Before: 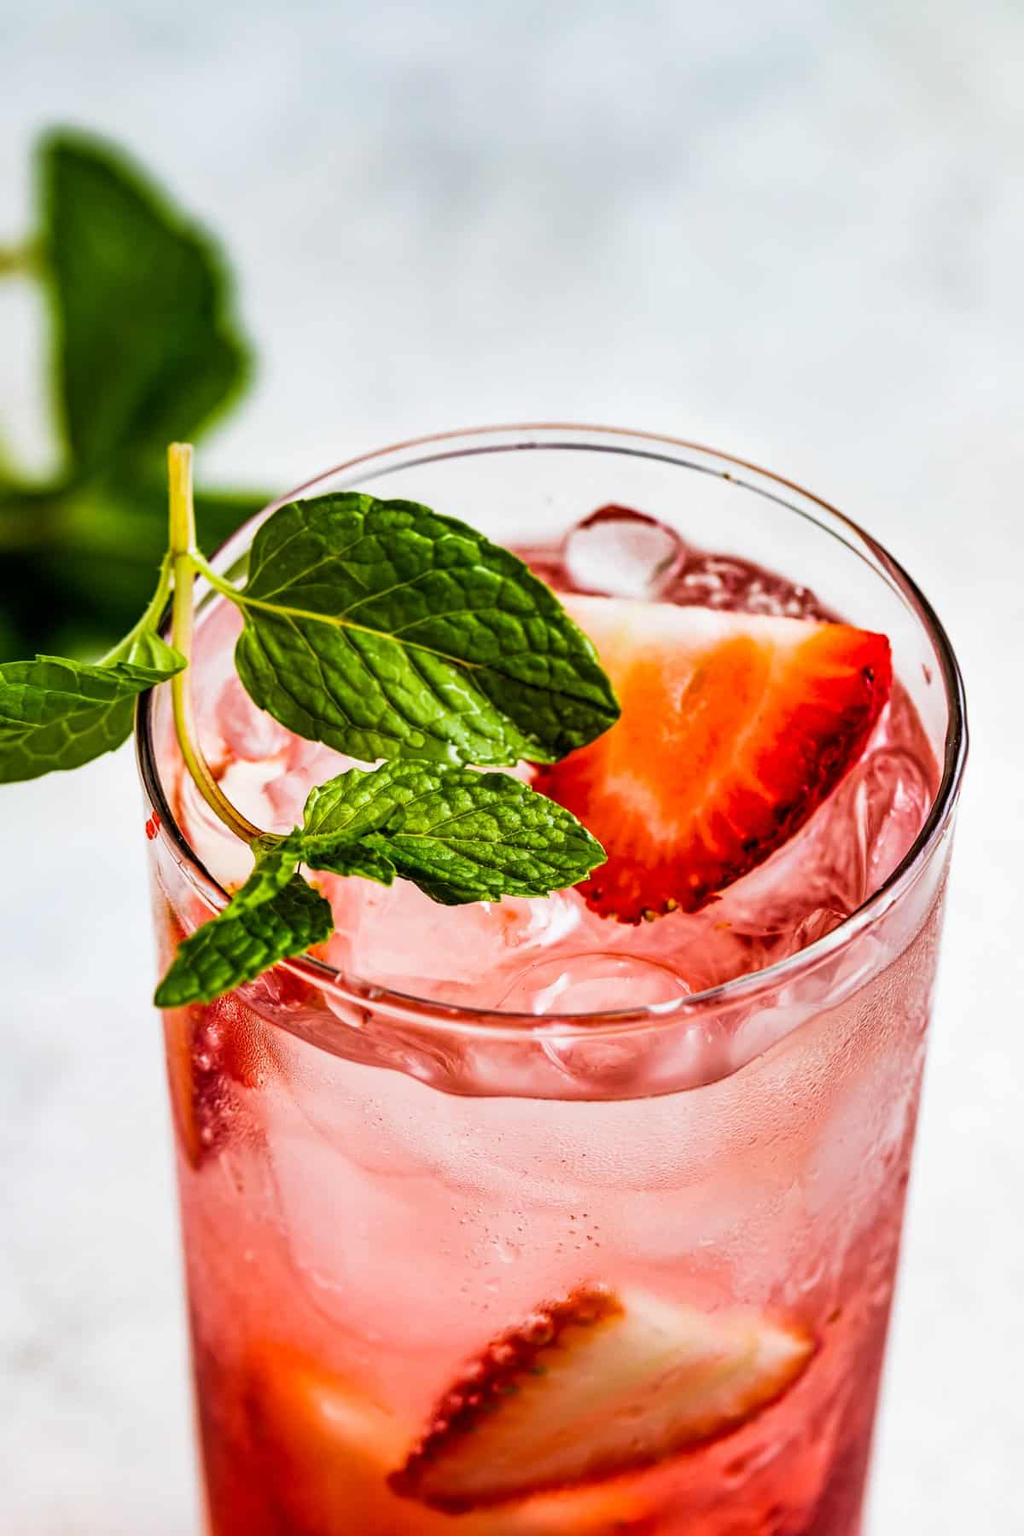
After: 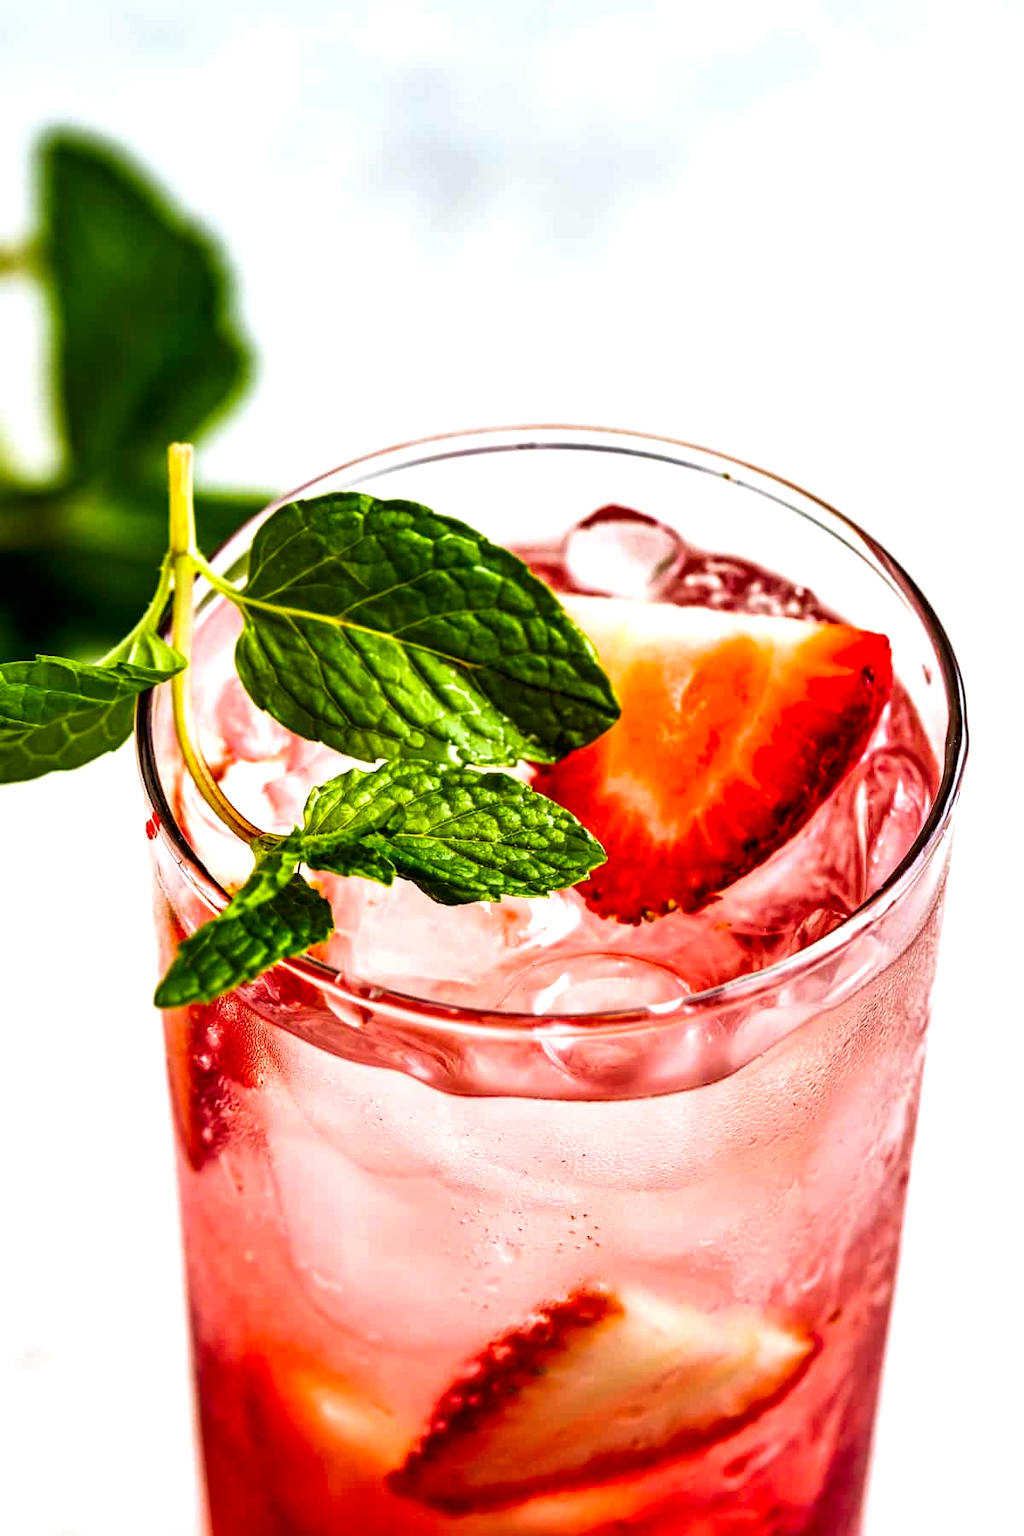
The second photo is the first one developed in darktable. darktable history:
exposure: exposure 0.52 EV, compensate exposure bias true, compensate highlight preservation false
contrast brightness saturation: contrast 0.067, brightness -0.133, saturation 0.052
